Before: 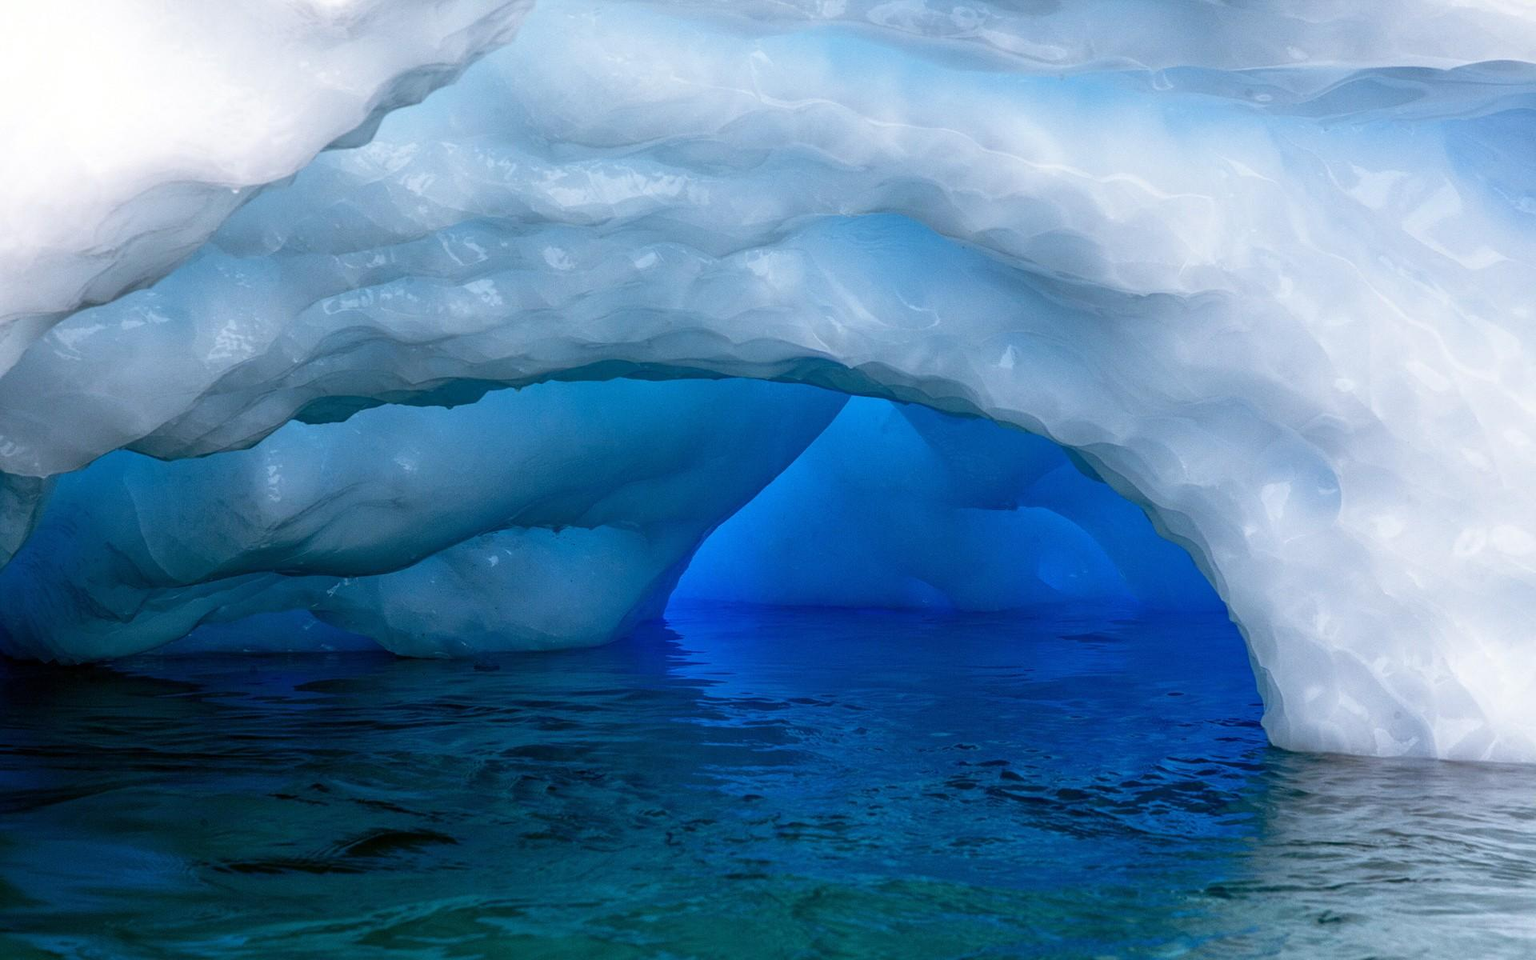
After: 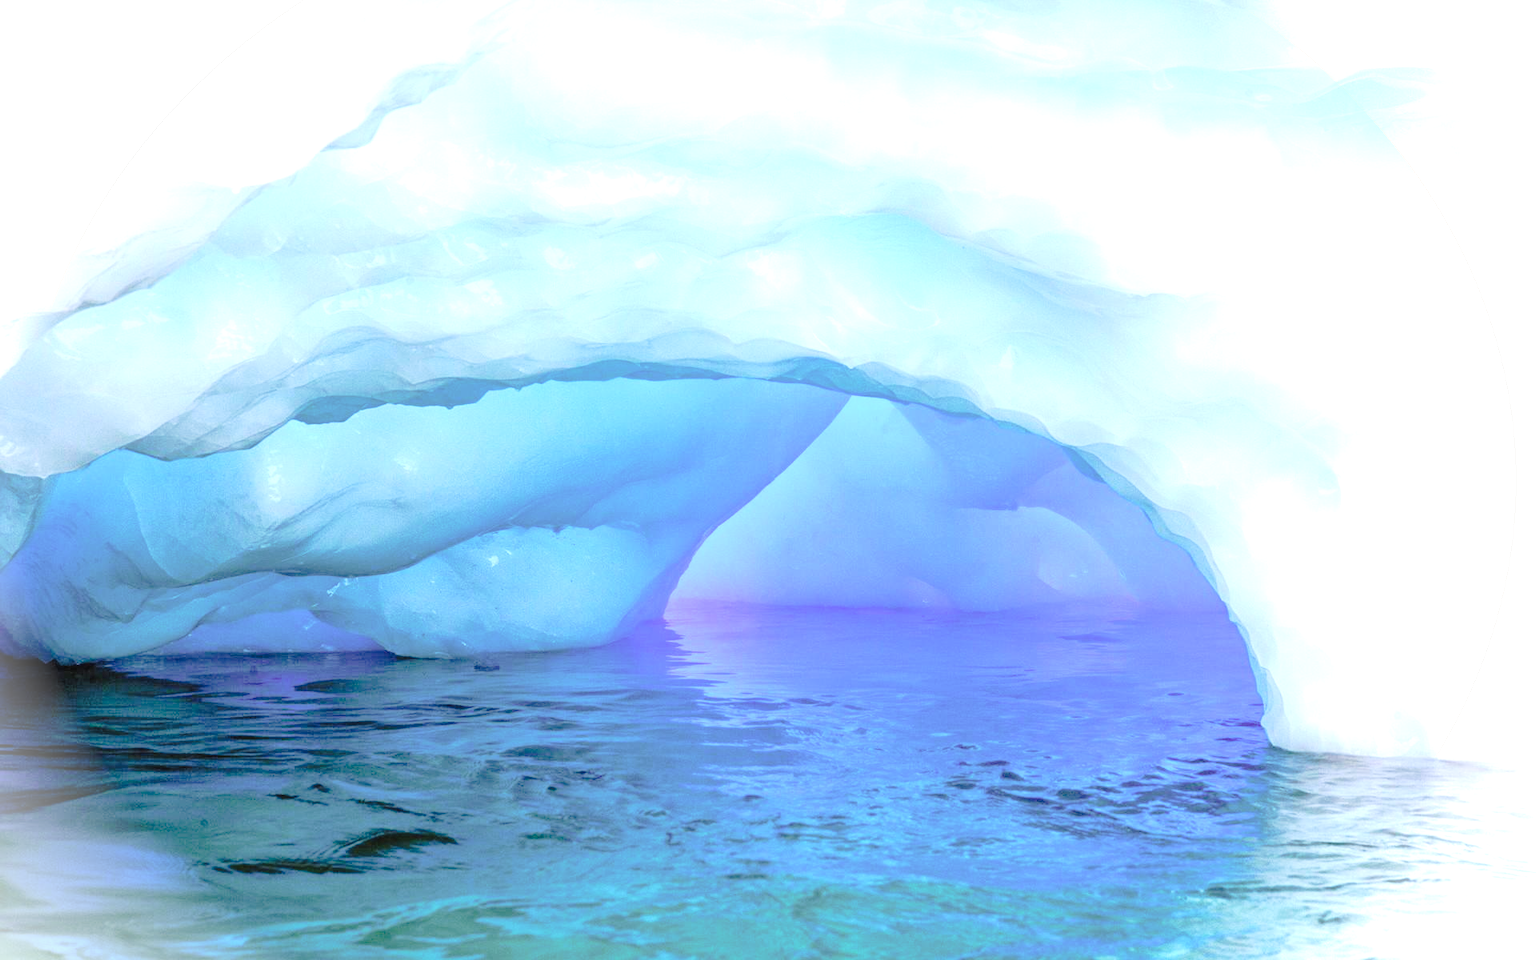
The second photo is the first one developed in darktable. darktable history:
contrast brightness saturation: brightness 0.282
exposure: black level correction 0, exposure 1.686 EV, compensate highlight preservation false
vignetting: fall-off start 97.22%, brightness 0.996, saturation -0.489, width/height ratio 1.179, unbound false
tone curve: curves: ch0 [(0.003, 0.015) (0.104, 0.07) (0.239, 0.201) (0.327, 0.317) (0.401, 0.443) (0.495, 0.55) (0.65, 0.68) (0.832, 0.858) (1, 0.977)]; ch1 [(0, 0) (0.161, 0.092) (0.35, 0.33) (0.379, 0.401) (0.447, 0.476) (0.495, 0.499) (0.515, 0.518) (0.55, 0.557) (0.621, 0.615) (0.718, 0.734) (1, 1)]; ch2 [(0, 0) (0.359, 0.372) (0.437, 0.437) (0.502, 0.501) (0.534, 0.537) (0.599, 0.586) (1, 1)], preserve colors none
